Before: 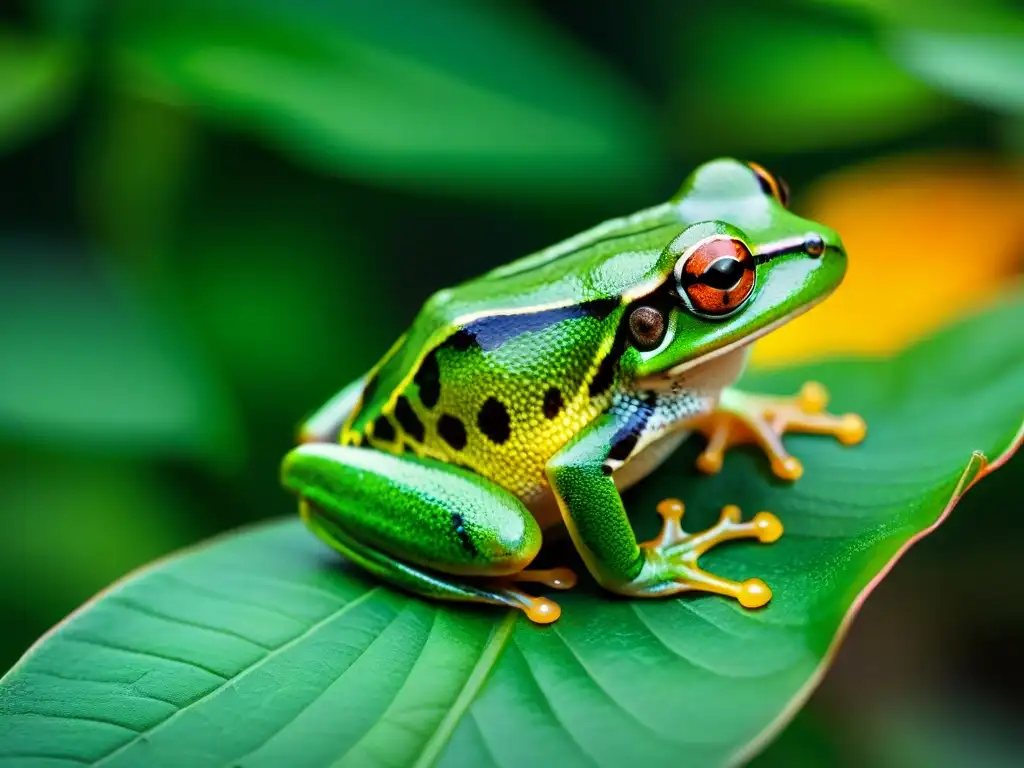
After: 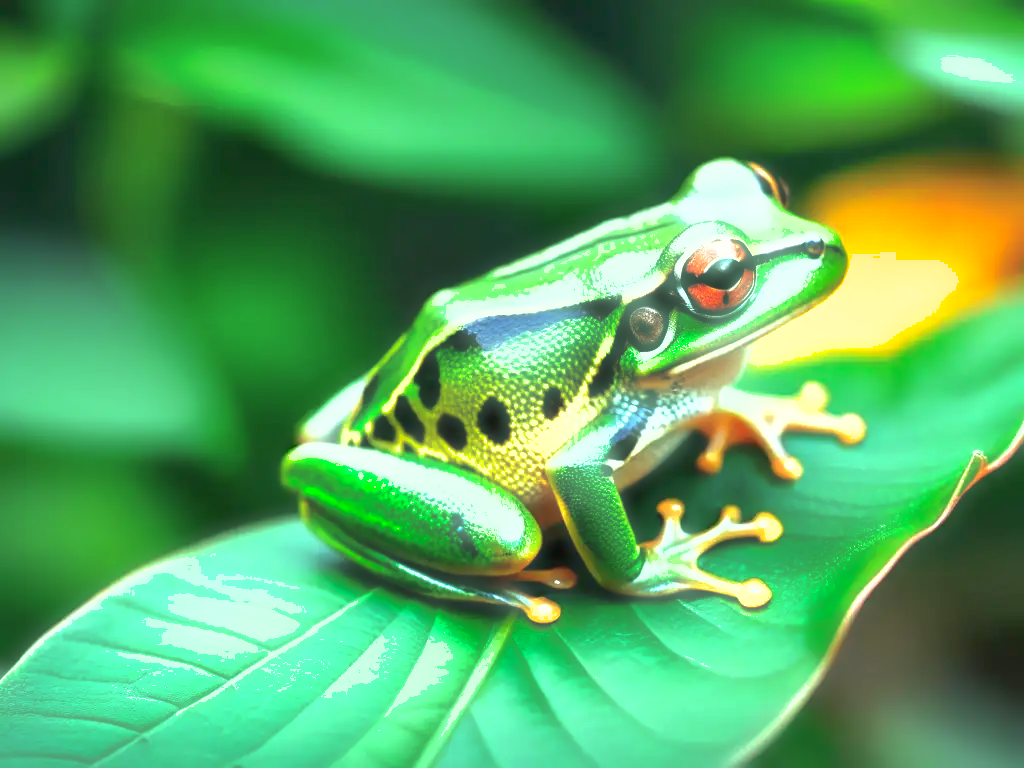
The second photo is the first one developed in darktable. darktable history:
haze removal: strength -0.891, distance 0.223, compatibility mode true, adaptive false
exposure: exposure 1.001 EV, compensate highlight preservation false
shadows and highlights: on, module defaults
